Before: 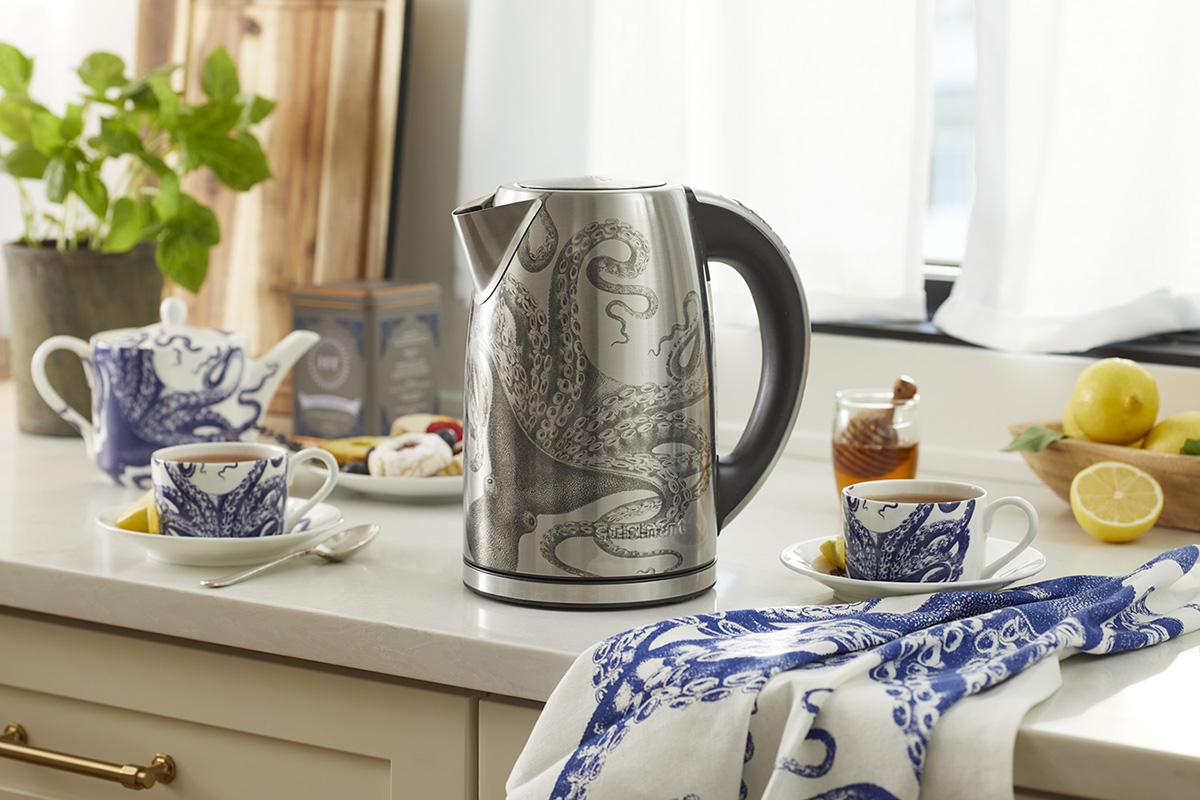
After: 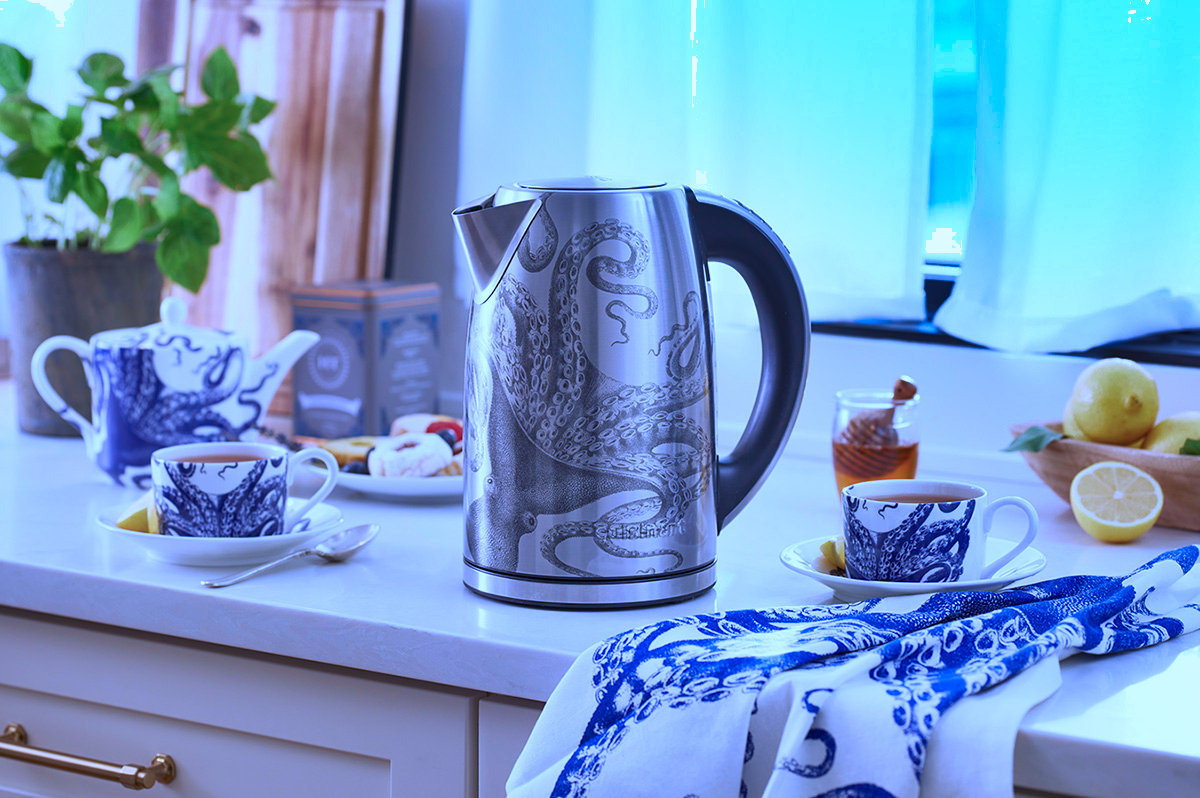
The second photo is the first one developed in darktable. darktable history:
color calibration: output R [1.063, -0.012, -0.003, 0], output B [-0.079, 0.047, 1, 0], illuminant custom, x 0.46, y 0.43, temperature 2642.66 K
crop: top 0.05%, bottom 0.098%
shadows and highlights: shadows 60, highlights -60.23, soften with gaussian
tone equalizer: on, module defaults
